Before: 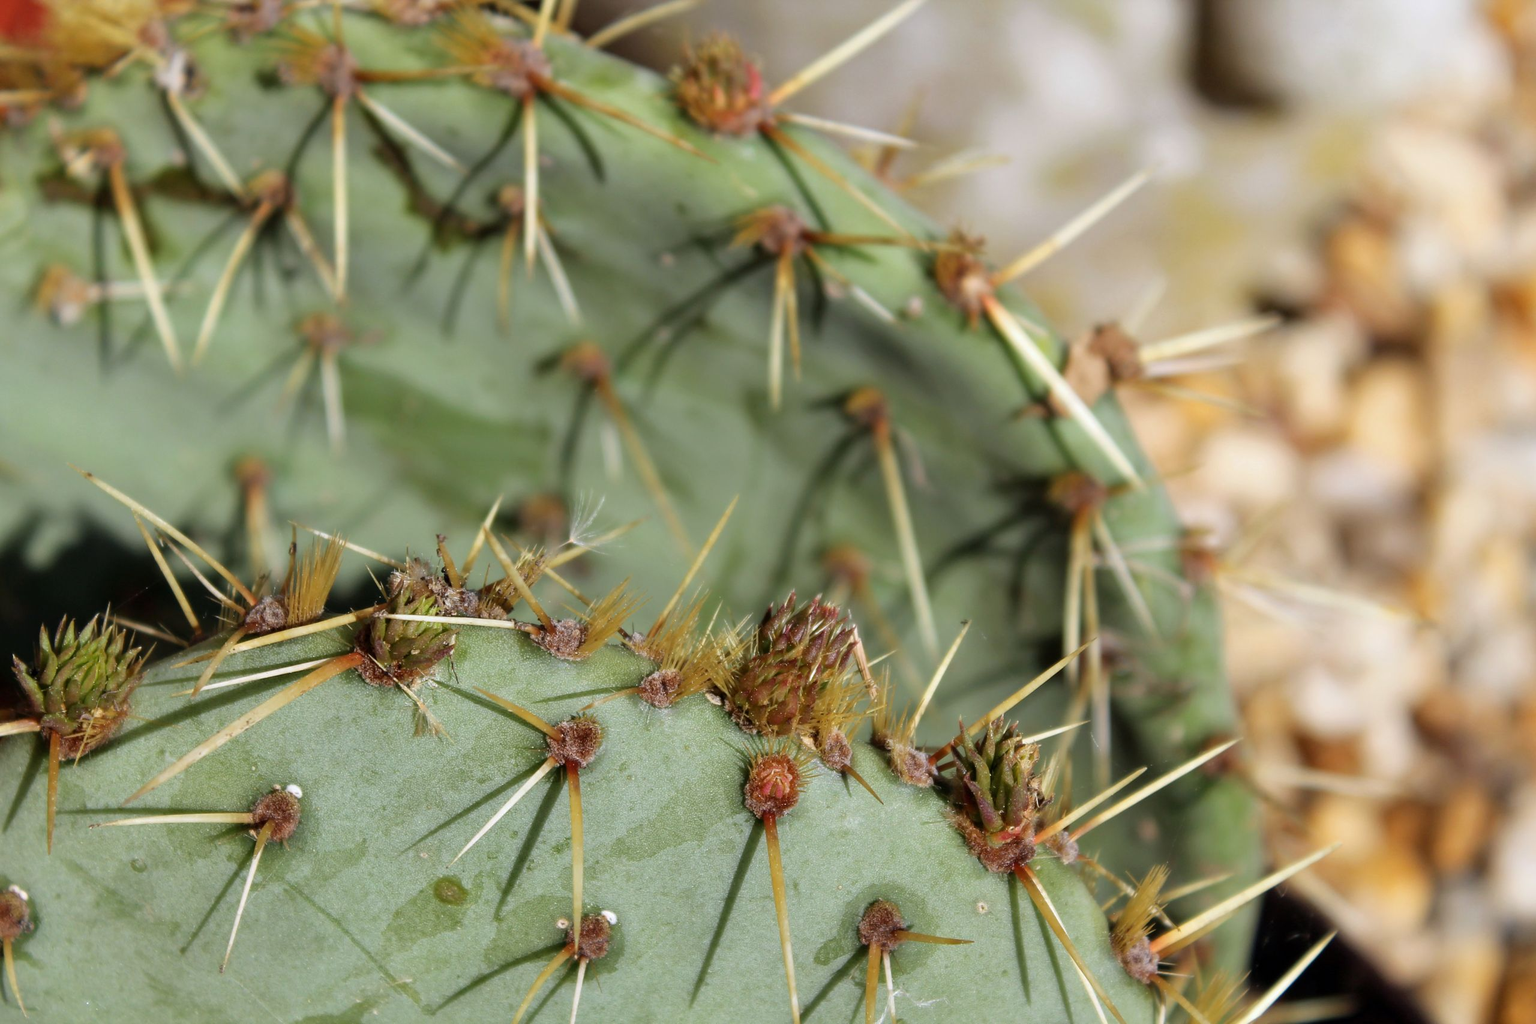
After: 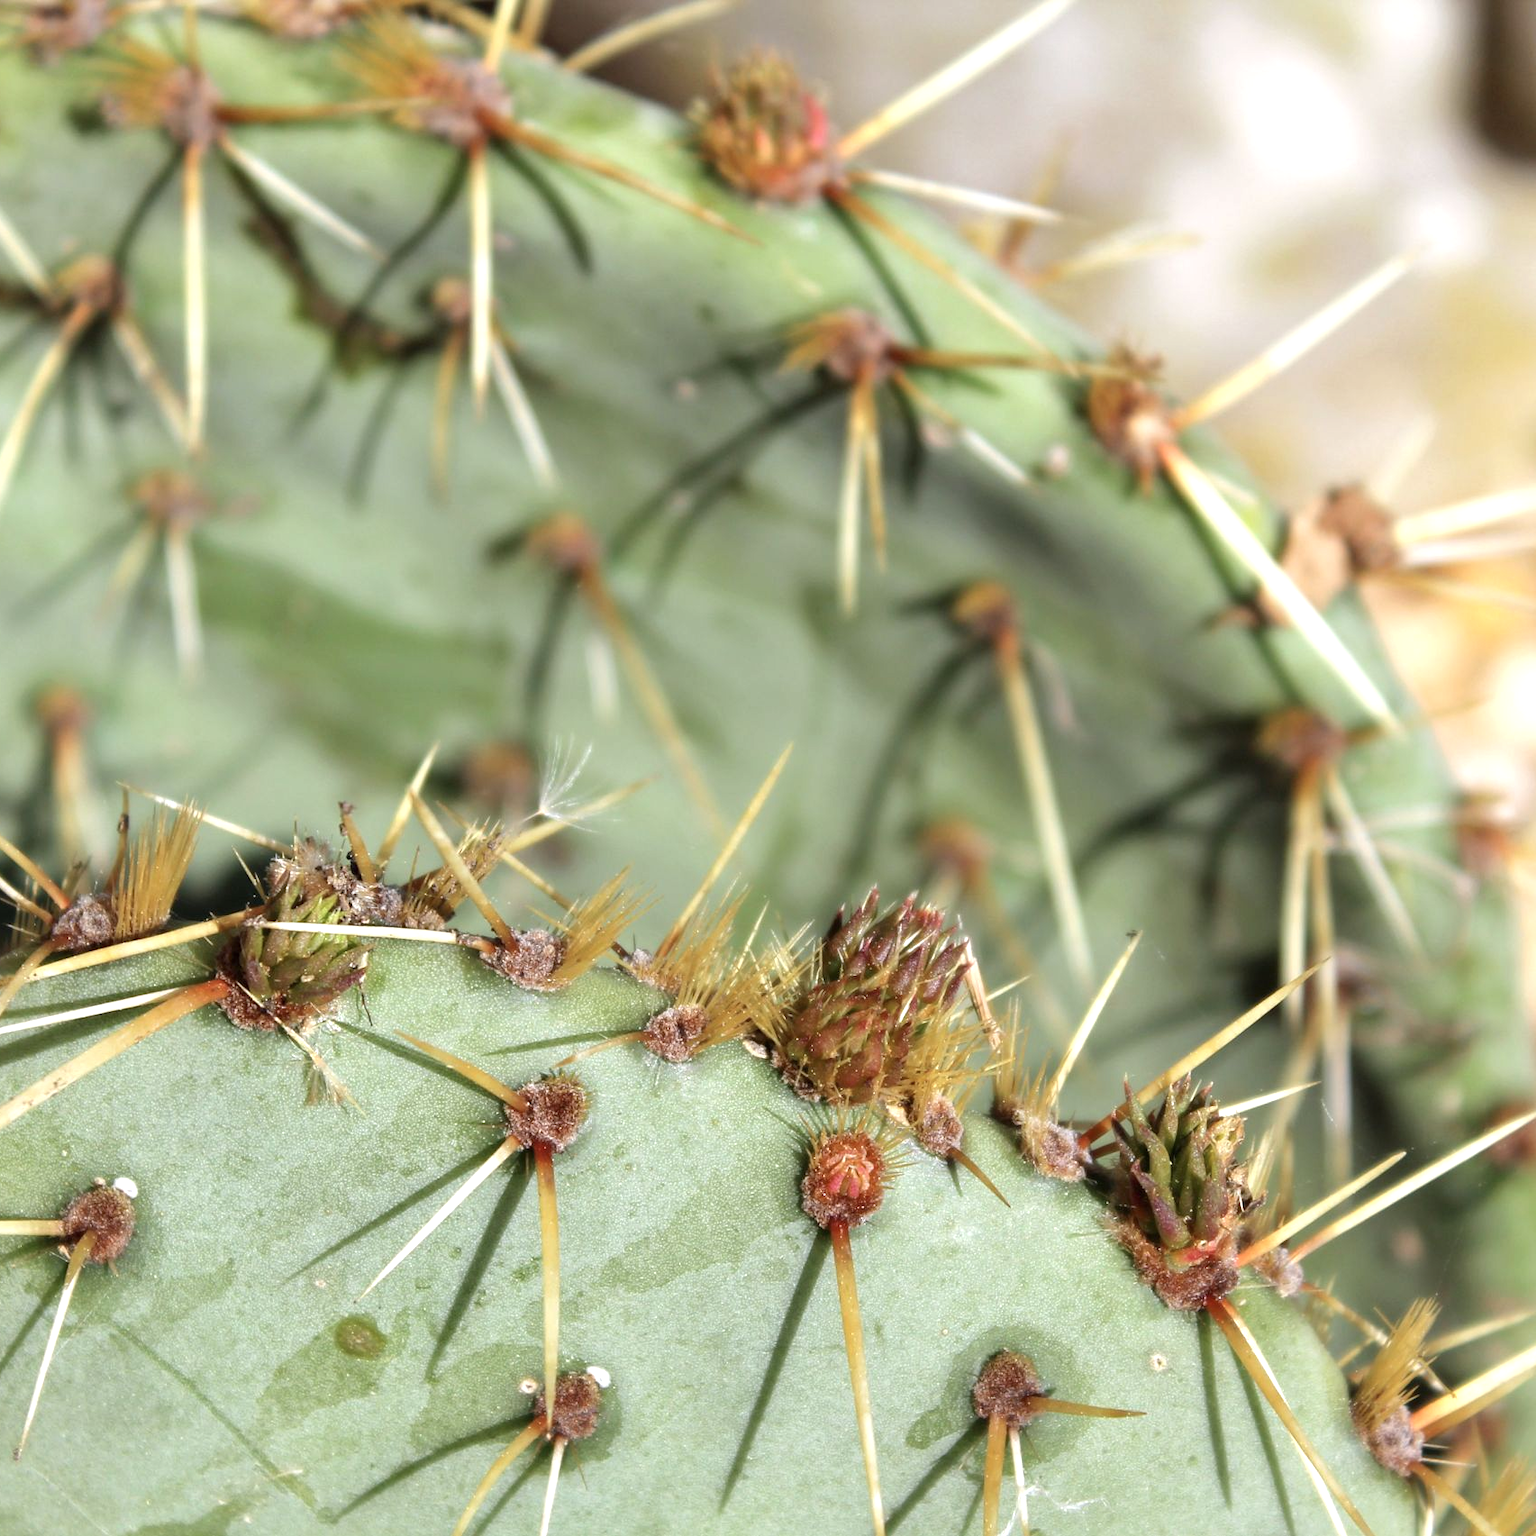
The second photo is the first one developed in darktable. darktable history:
color balance rgb: perceptual saturation grading › global saturation 0.636%, global vibrance -24.846%
exposure: black level correction 0, exposure 0.697 EV, compensate highlight preservation false
crop and rotate: left 13.732%, right 19.643%
